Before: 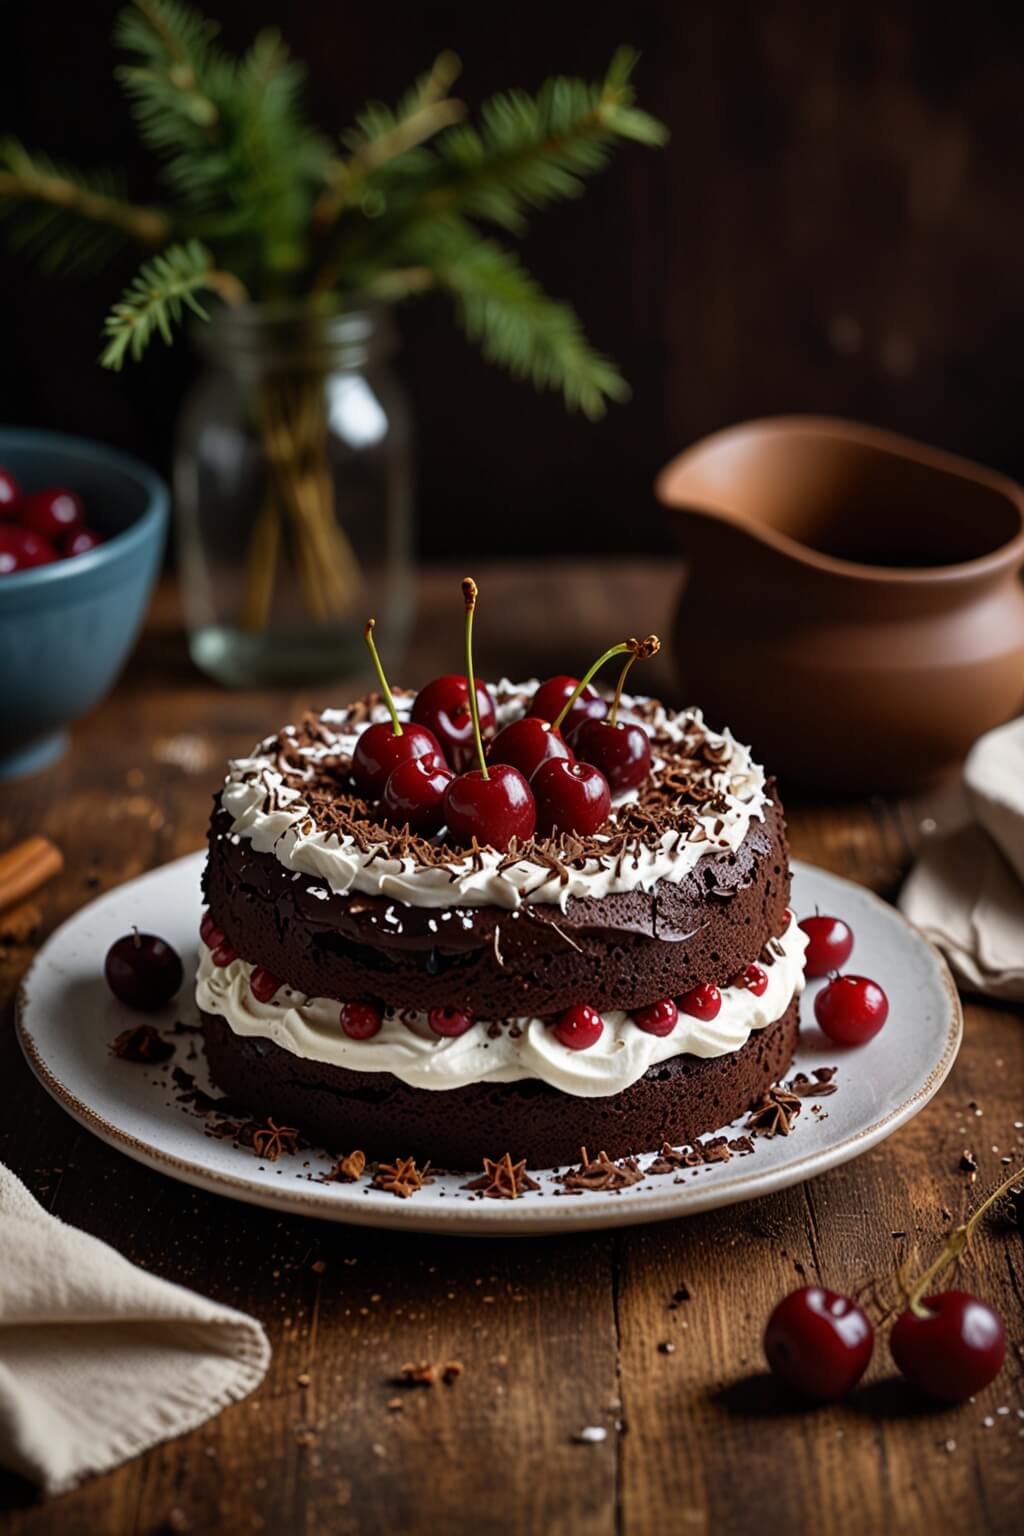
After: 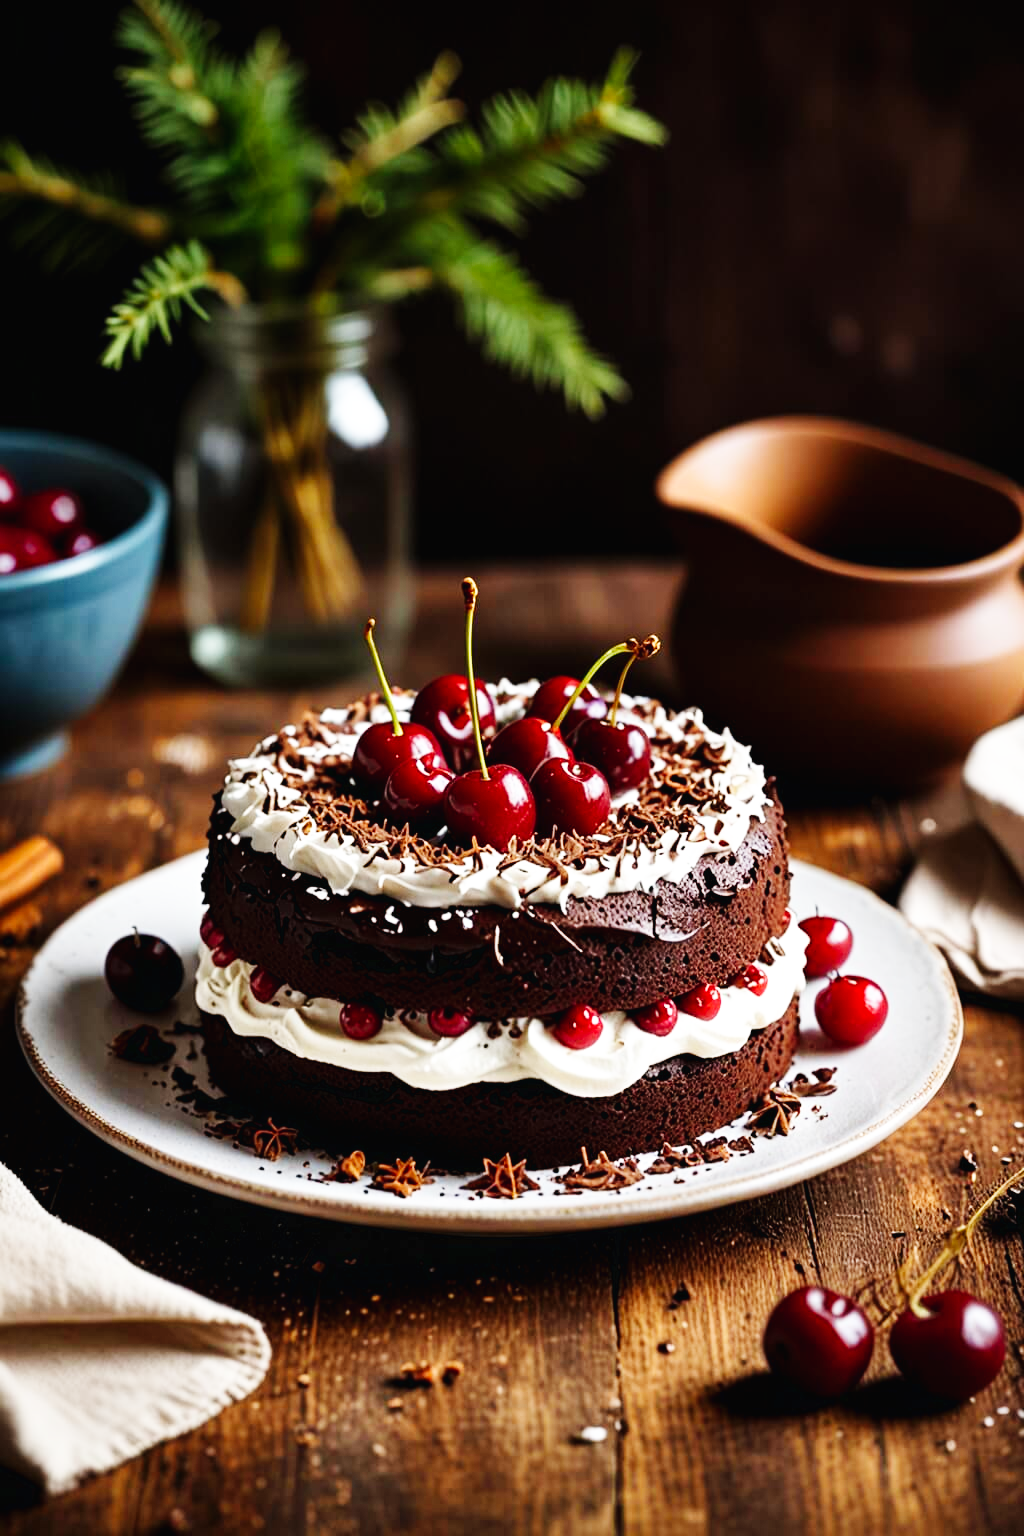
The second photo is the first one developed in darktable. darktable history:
contrast brightness saturation: saturation -0.05
base curve: curves: ch0 [(0, 0.003) (0.001, 0.002) (0.006, 0.004) (0.02, 0.022) (0.048, 0.086) (0.094, 0.234) (0.162, 0.431) (0.258, 0.629) (0.385, 0.8) (0.548, 0.918) (0.751, 0.988) (1, 1)], preserve colors none
